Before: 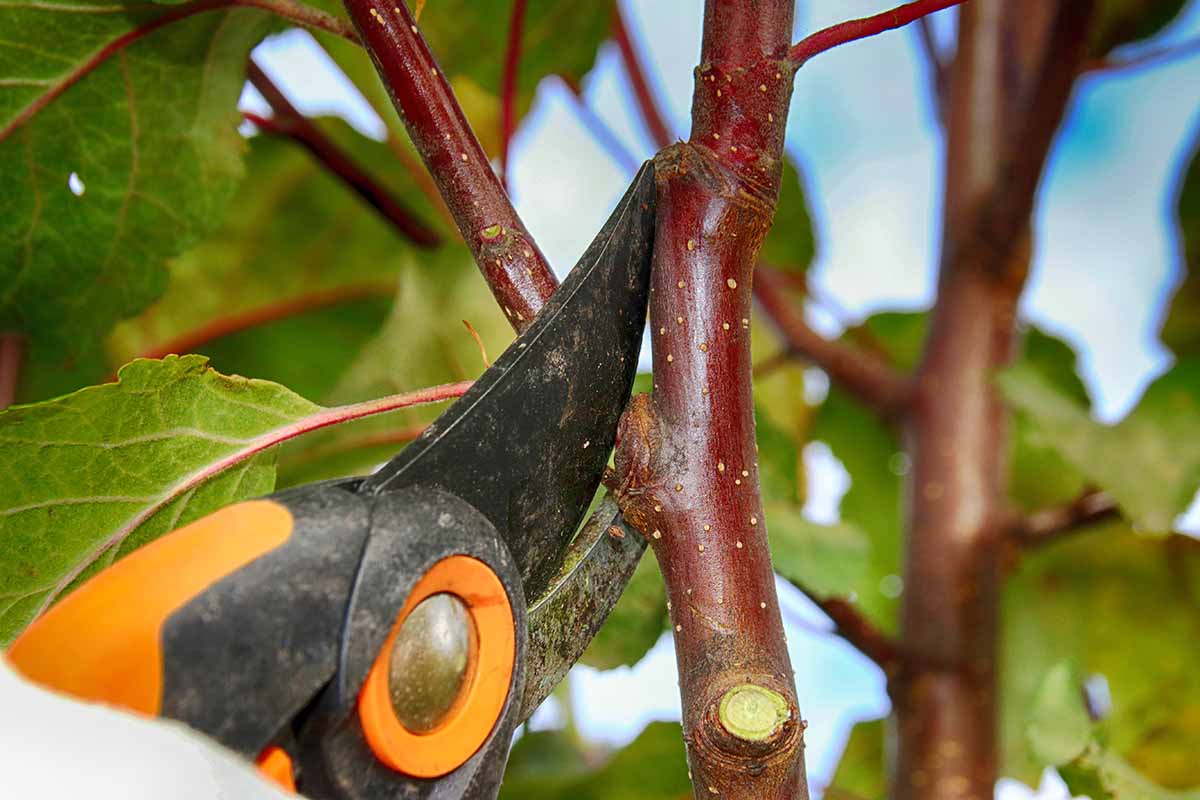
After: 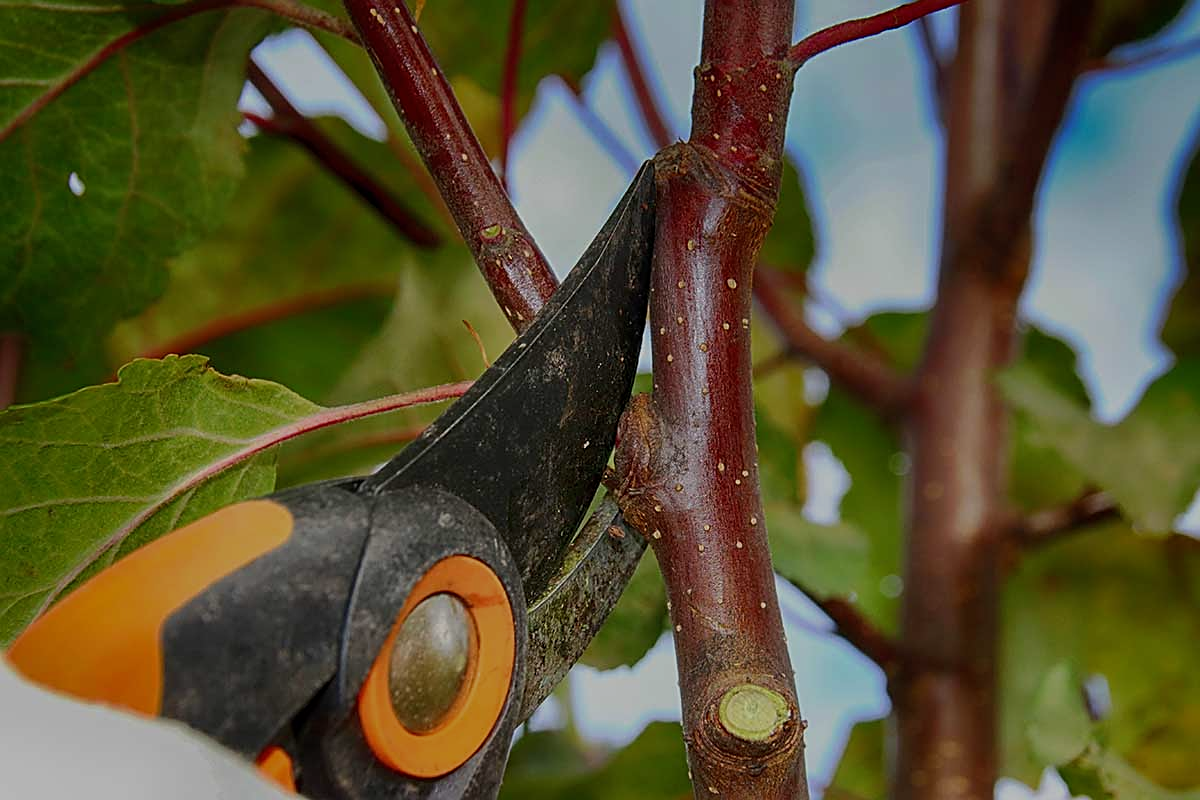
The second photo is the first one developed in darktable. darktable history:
sharpen: on, module defaults
exposure: exposure -1 EV, compensate highlight preservation false
